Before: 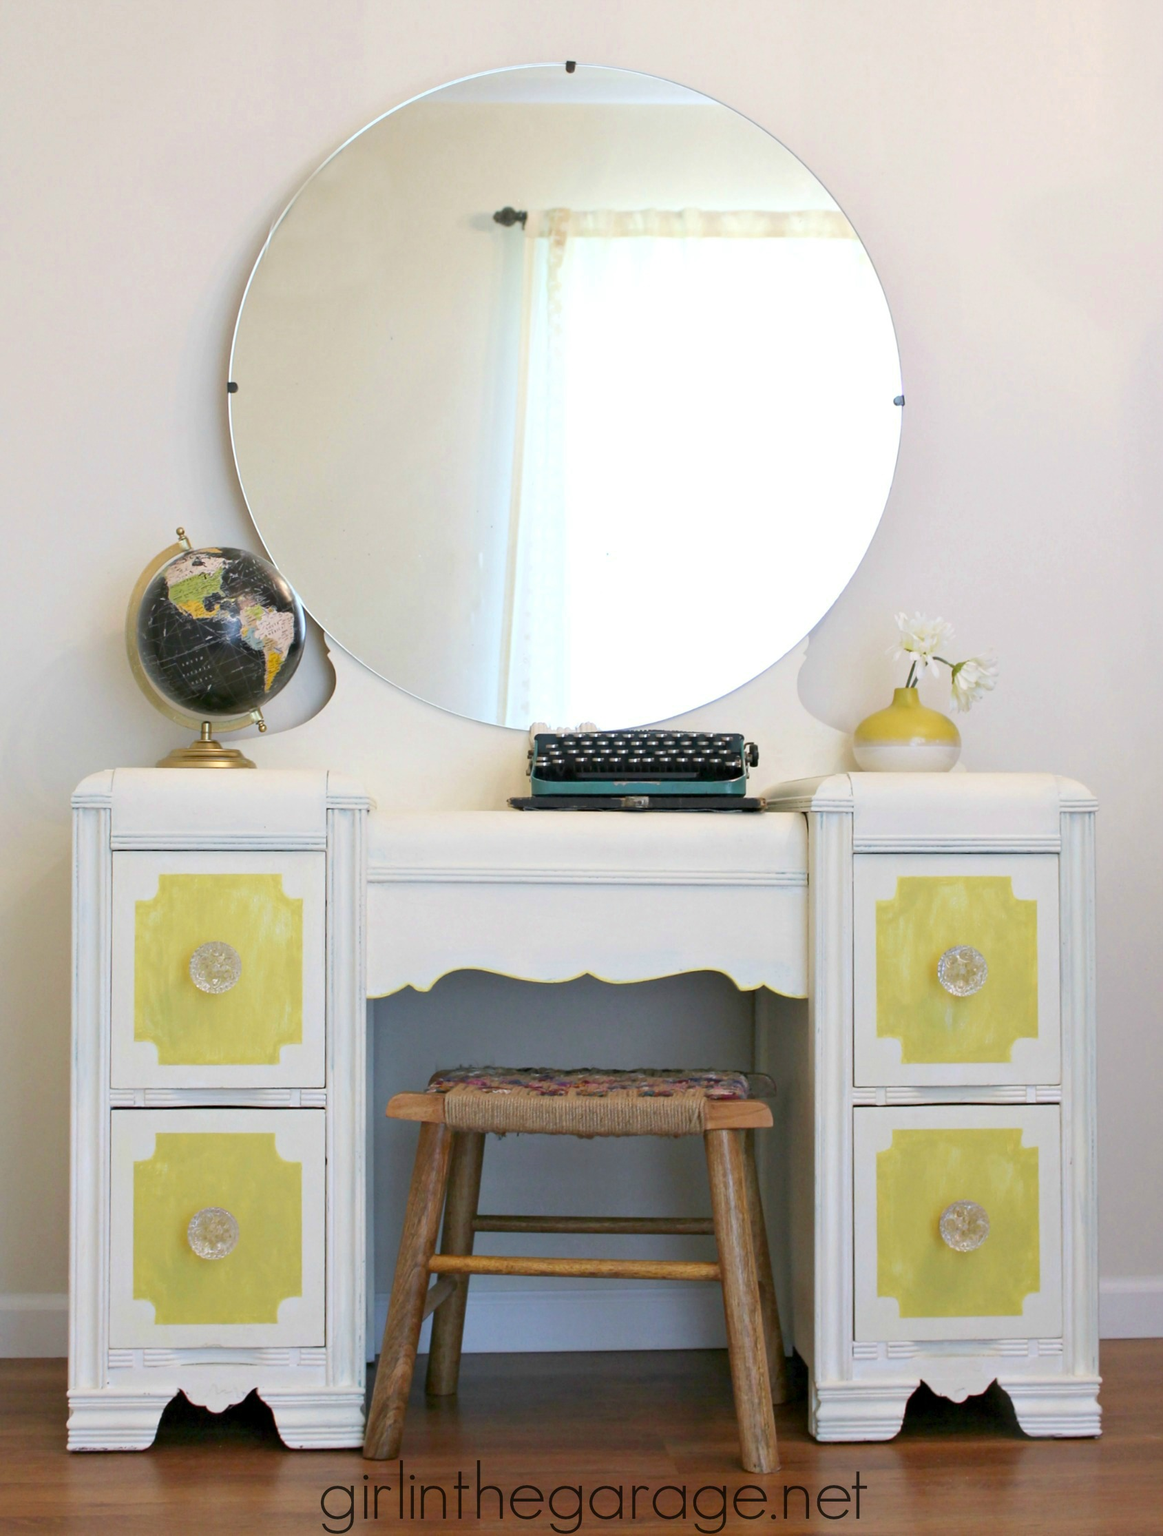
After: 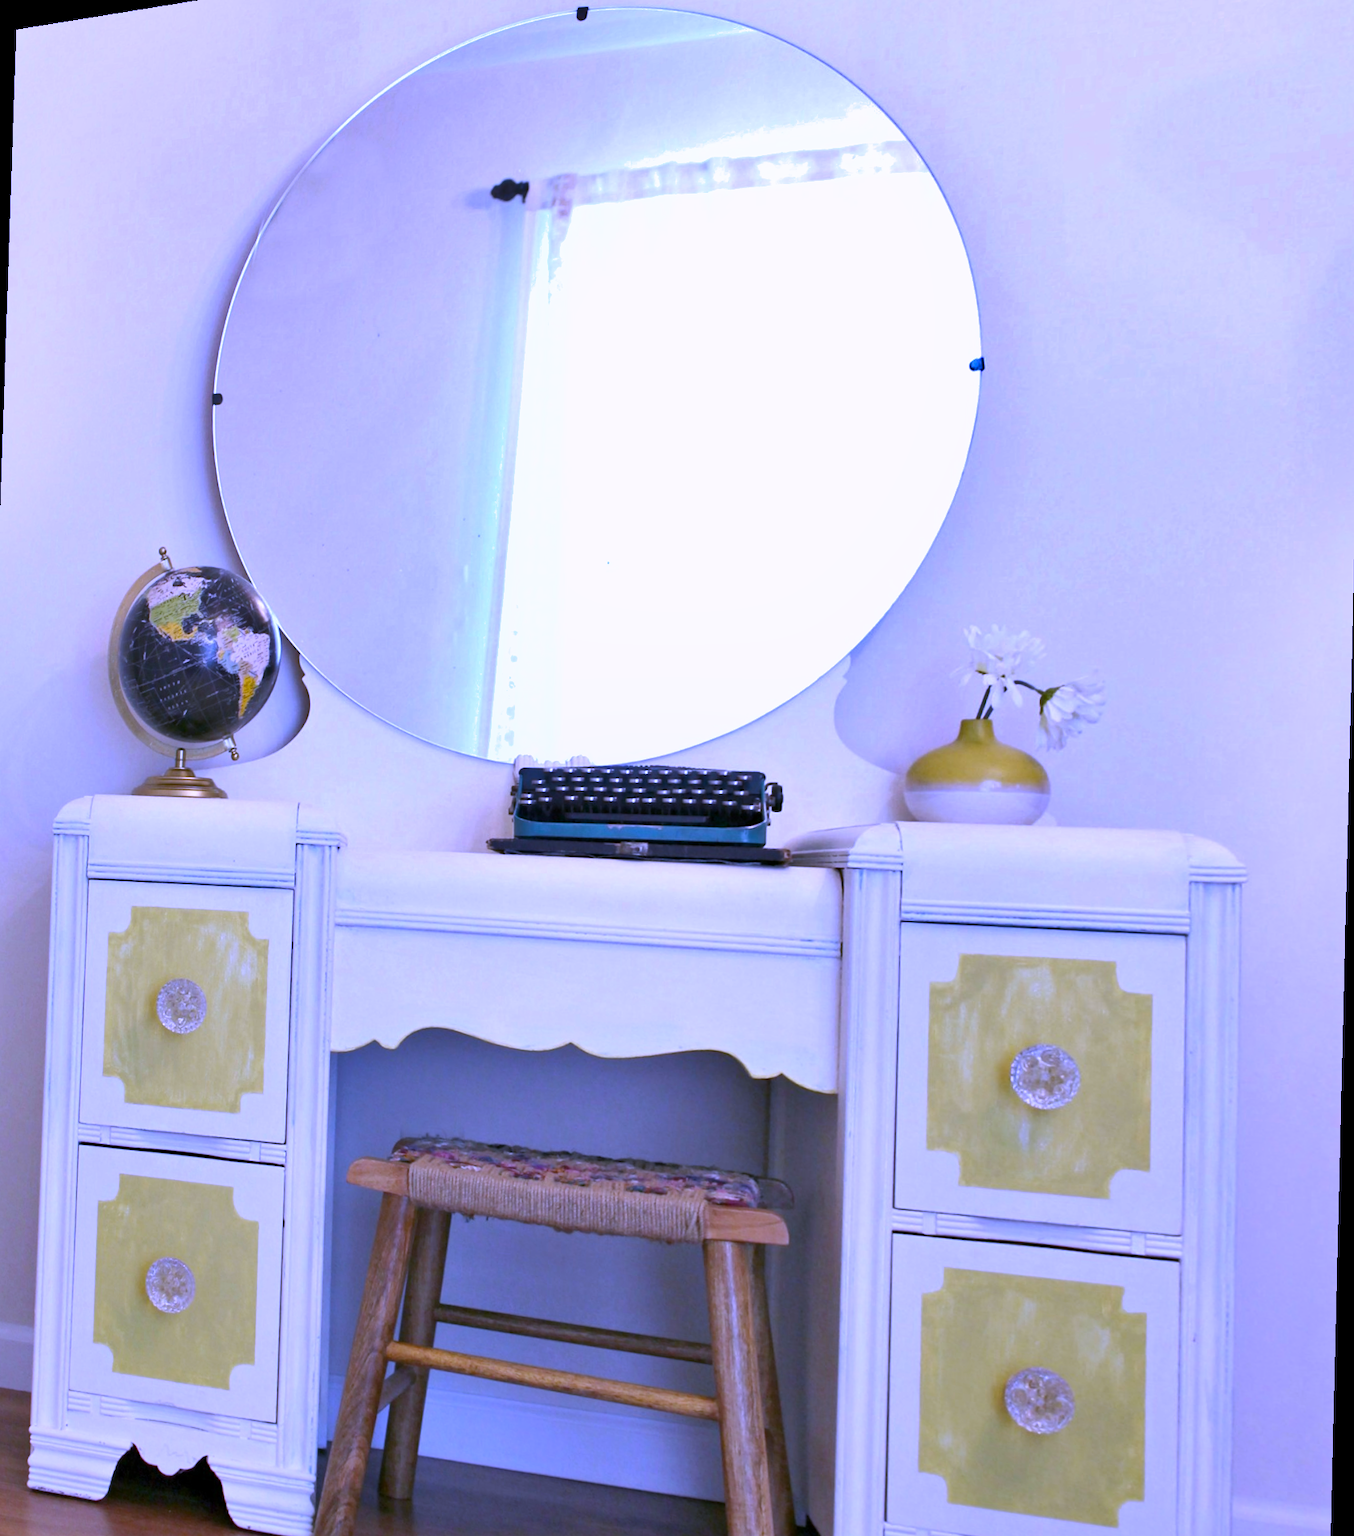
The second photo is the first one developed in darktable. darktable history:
shadows and highlights: low approximation 0.01, soften with gaussian
white balance: red 0.98, blue 1.61
rotate and perspective: rotation 1.69°, lens shift (vertical) -0.023, lens shift (horizontal) -0.291, crop left 0.025, crop right 0.988, crop top 0.092, crop bottom 0.842
